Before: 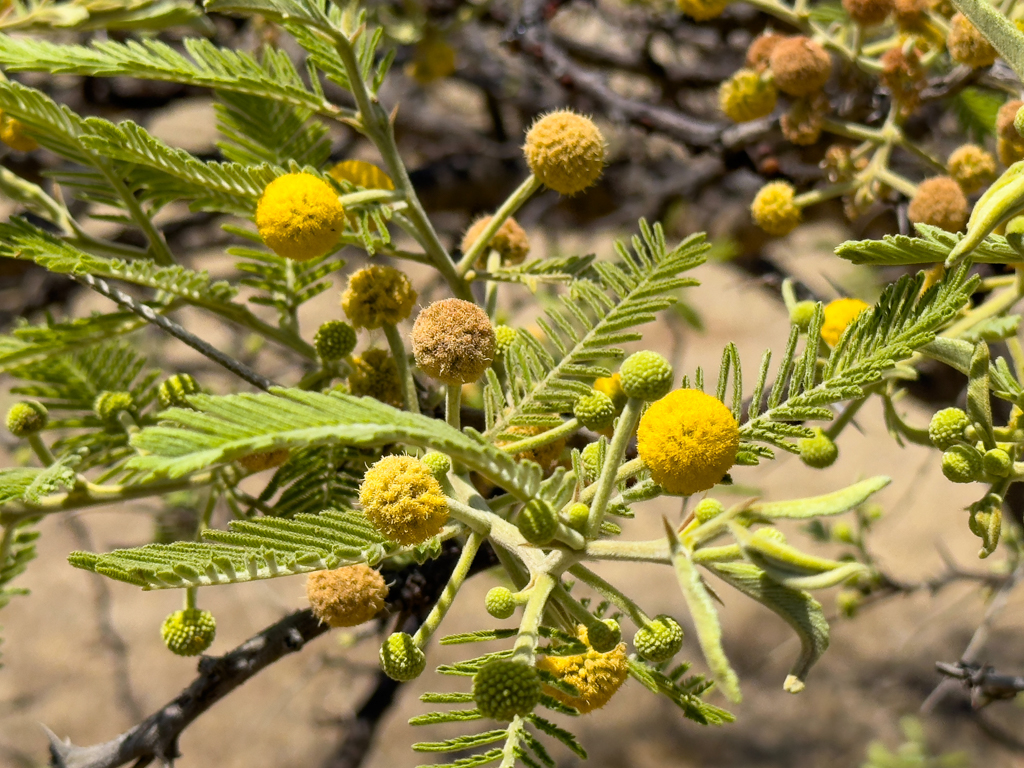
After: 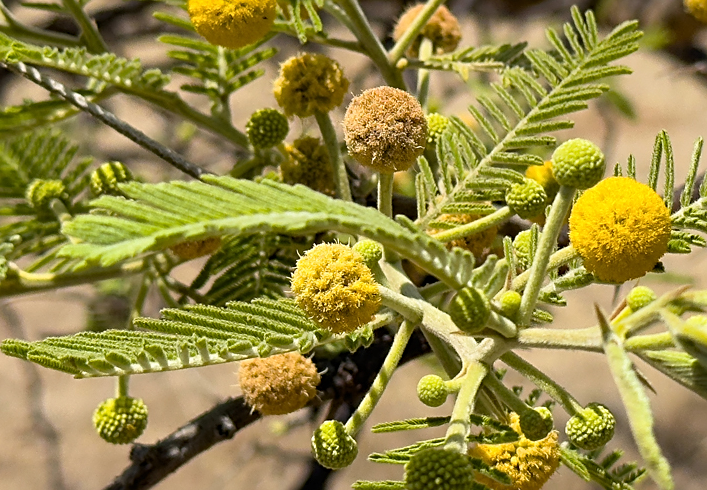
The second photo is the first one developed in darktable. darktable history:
crop: left 6.688%, top 27.73%, right 24.217%, bottom 8.375%
sharpen: on, module defaults
